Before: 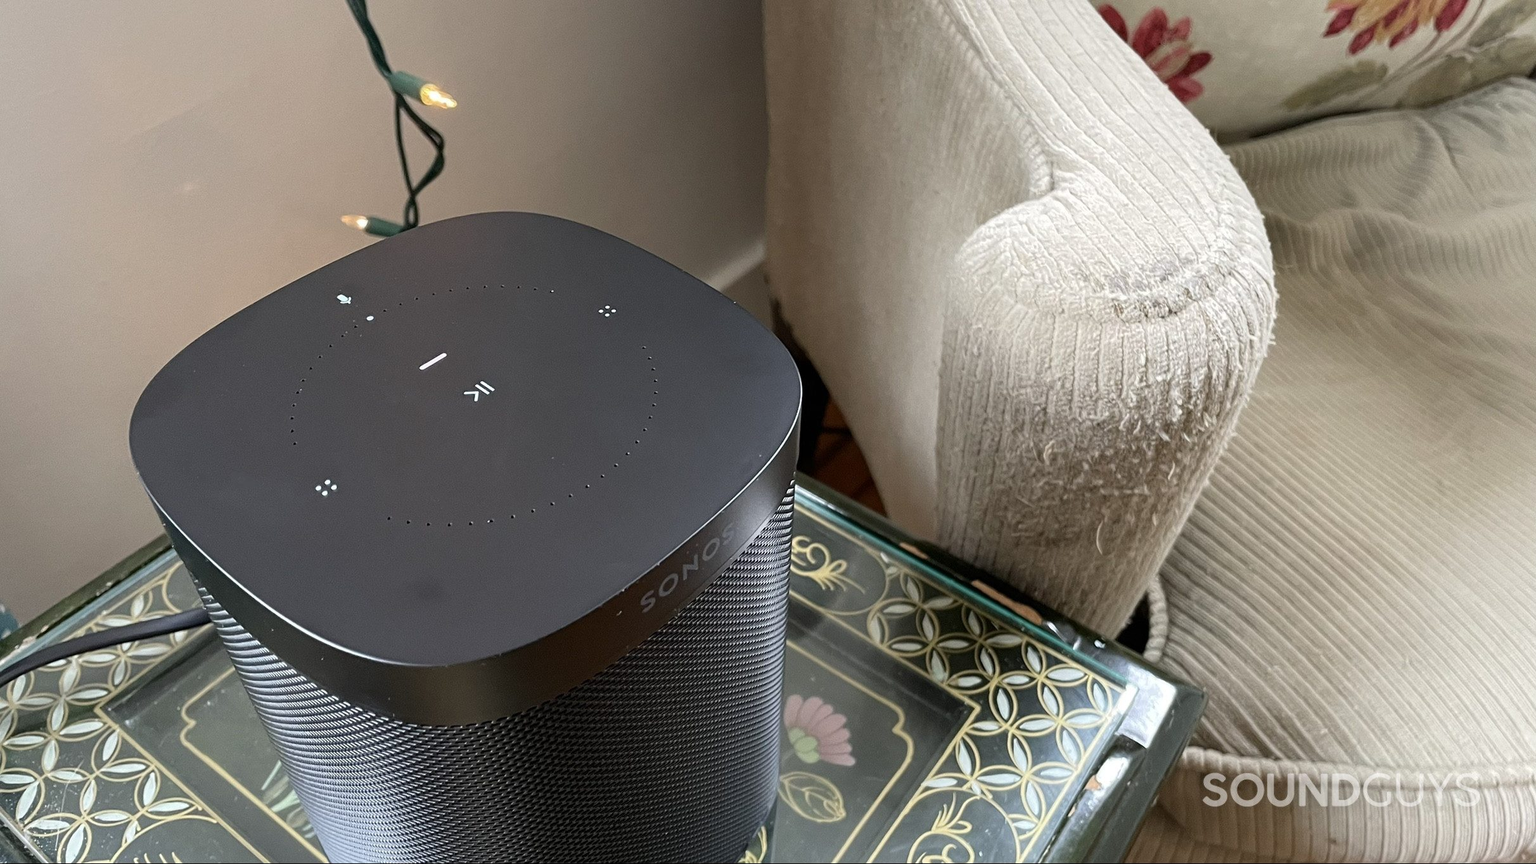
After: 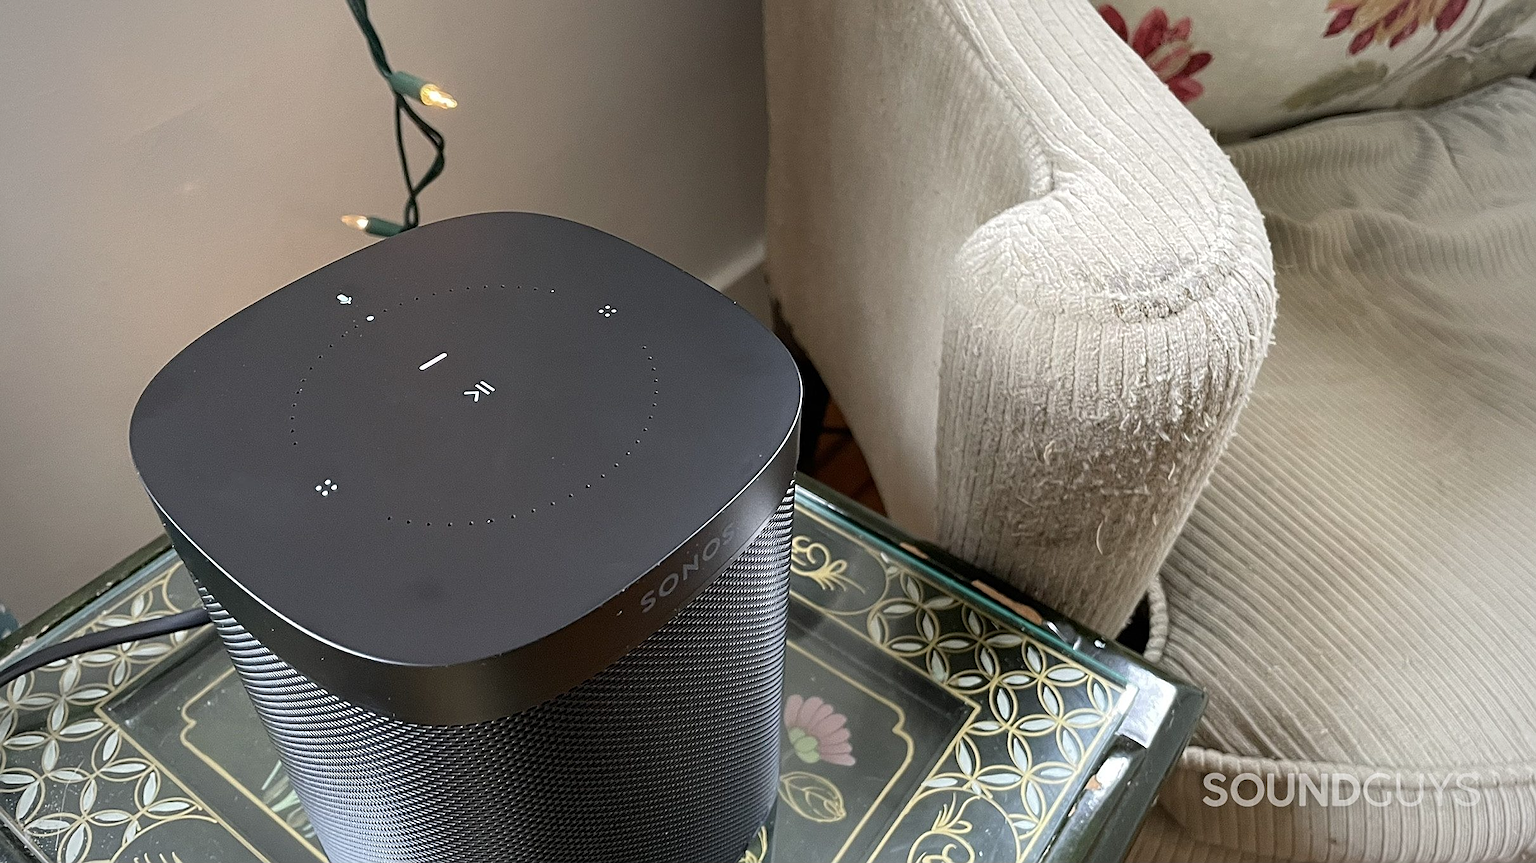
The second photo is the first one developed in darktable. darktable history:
sharpen: on, module defaults
vignetting: fall-off radius 60.92%
